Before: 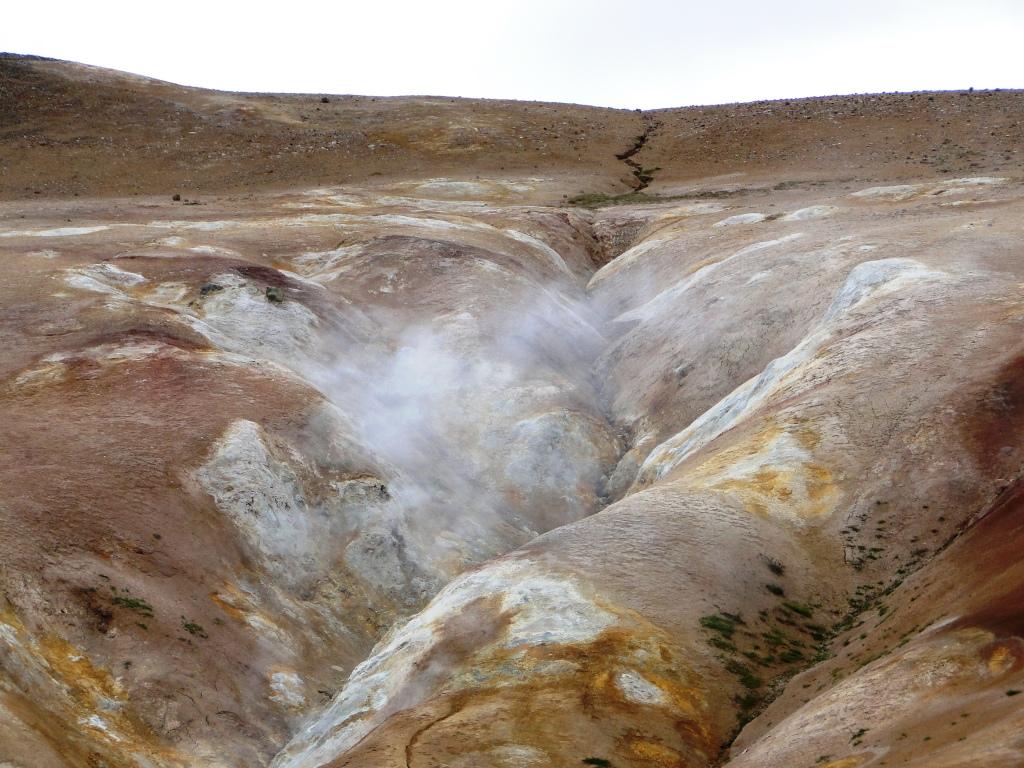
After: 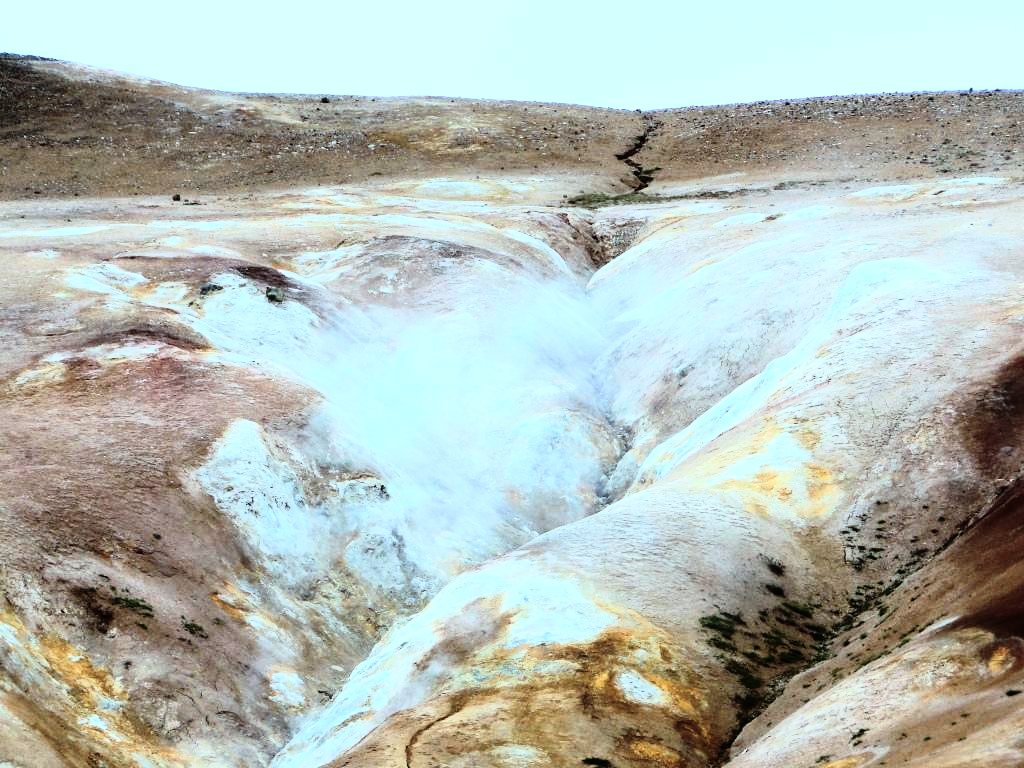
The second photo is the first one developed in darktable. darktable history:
color correction: highlights a* -11.71, highlights b* -15.58
rgb curve: curves: ch0 [(0, 0) (0.21, 0.15) (0.24, 0.21) (0.5, 0.75) (0.75, 0.96) (0.89, 0.99) (1, 1)]; ch1 [(0, 0.02) (0.21, 0.13) (0.25, 0.2) (0.5, 0.67) (0.75, 0.9) (0.89, 0.97) (1, 1)]; ch2 [(0, 0.02) (0.21, 0.13) (0.25, 0.2) (0.5, 0.67) (0.75, 0.9) (0.89, 0.97) (1, 1)], compensate middle gray true
